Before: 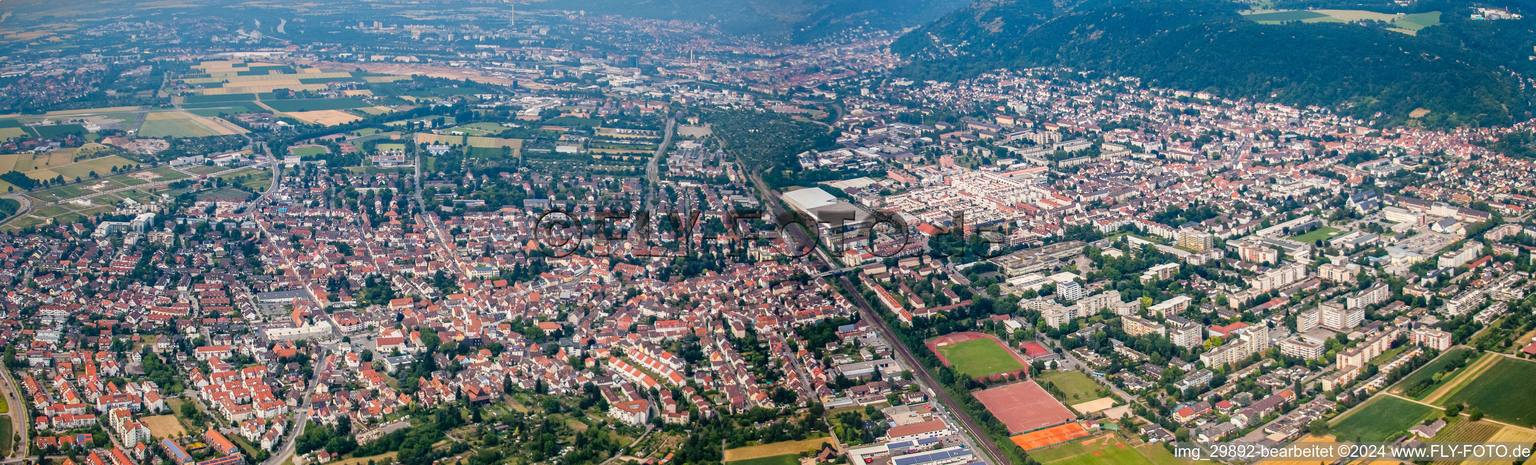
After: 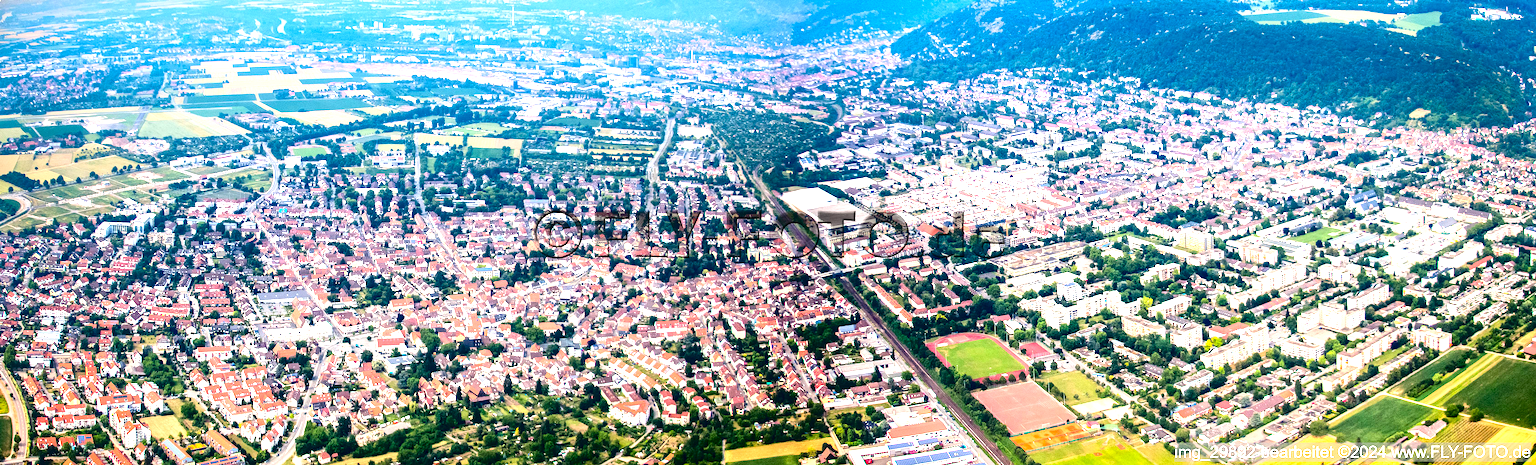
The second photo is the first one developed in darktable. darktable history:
contrast brightness saturation: contrast 0.215, brightness -0.191, saturation 0.235
exposure: black level correction 0, exposure 1.508 EV, compensate exposure bias true, compensate highlight preservation false
